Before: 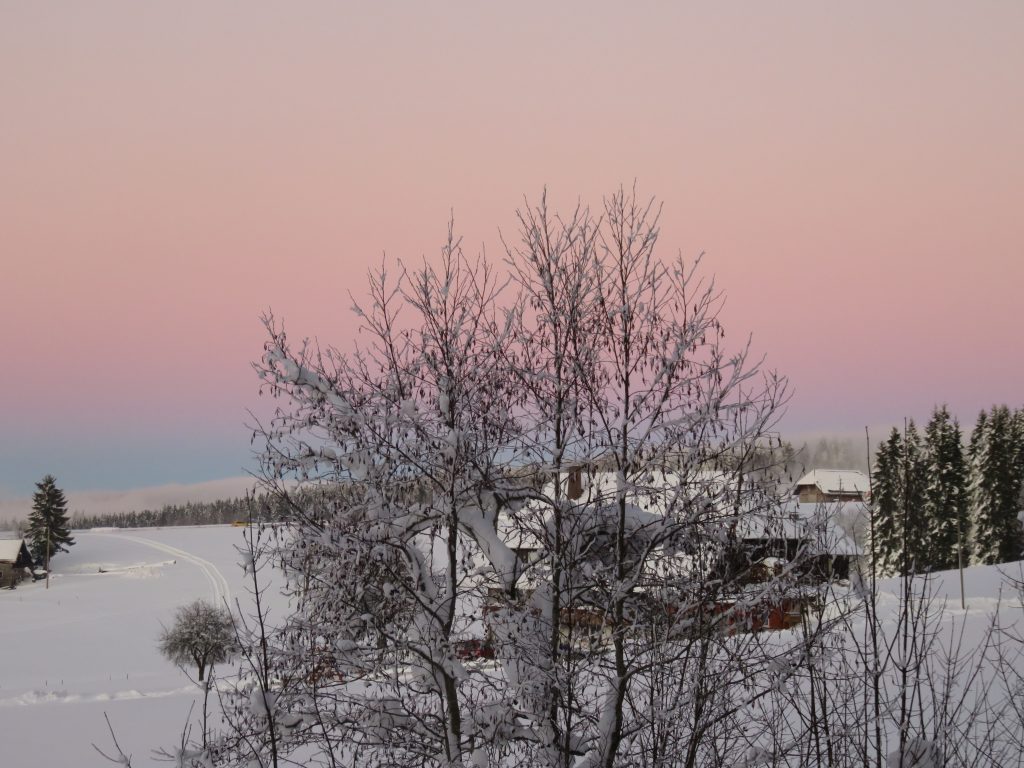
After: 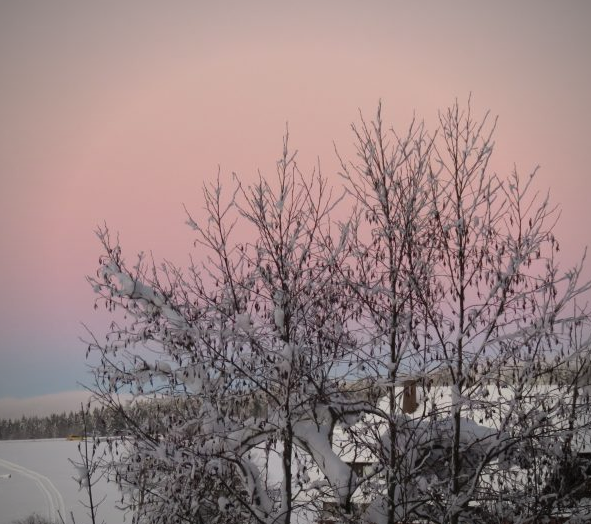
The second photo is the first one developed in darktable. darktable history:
vignetting: fall-off radius 60%, automatic ratio true
crop: left 16.202%, top 11.208%, right 26.045%, bottom 20.557%
